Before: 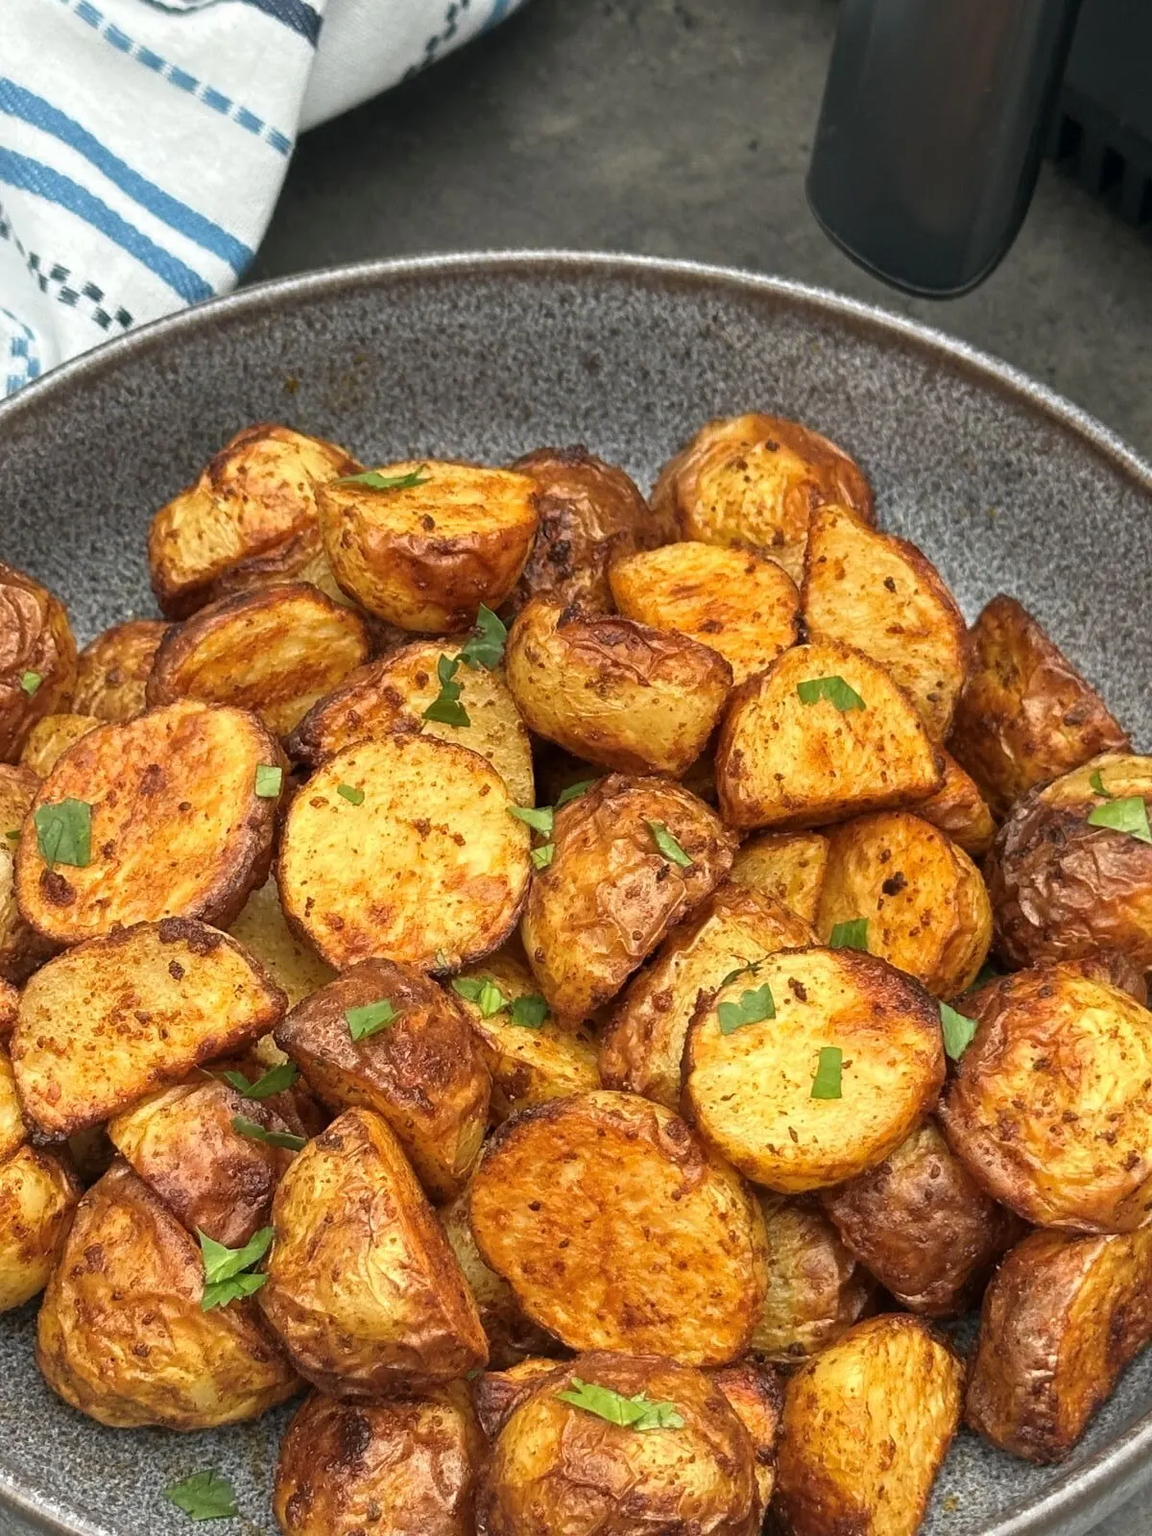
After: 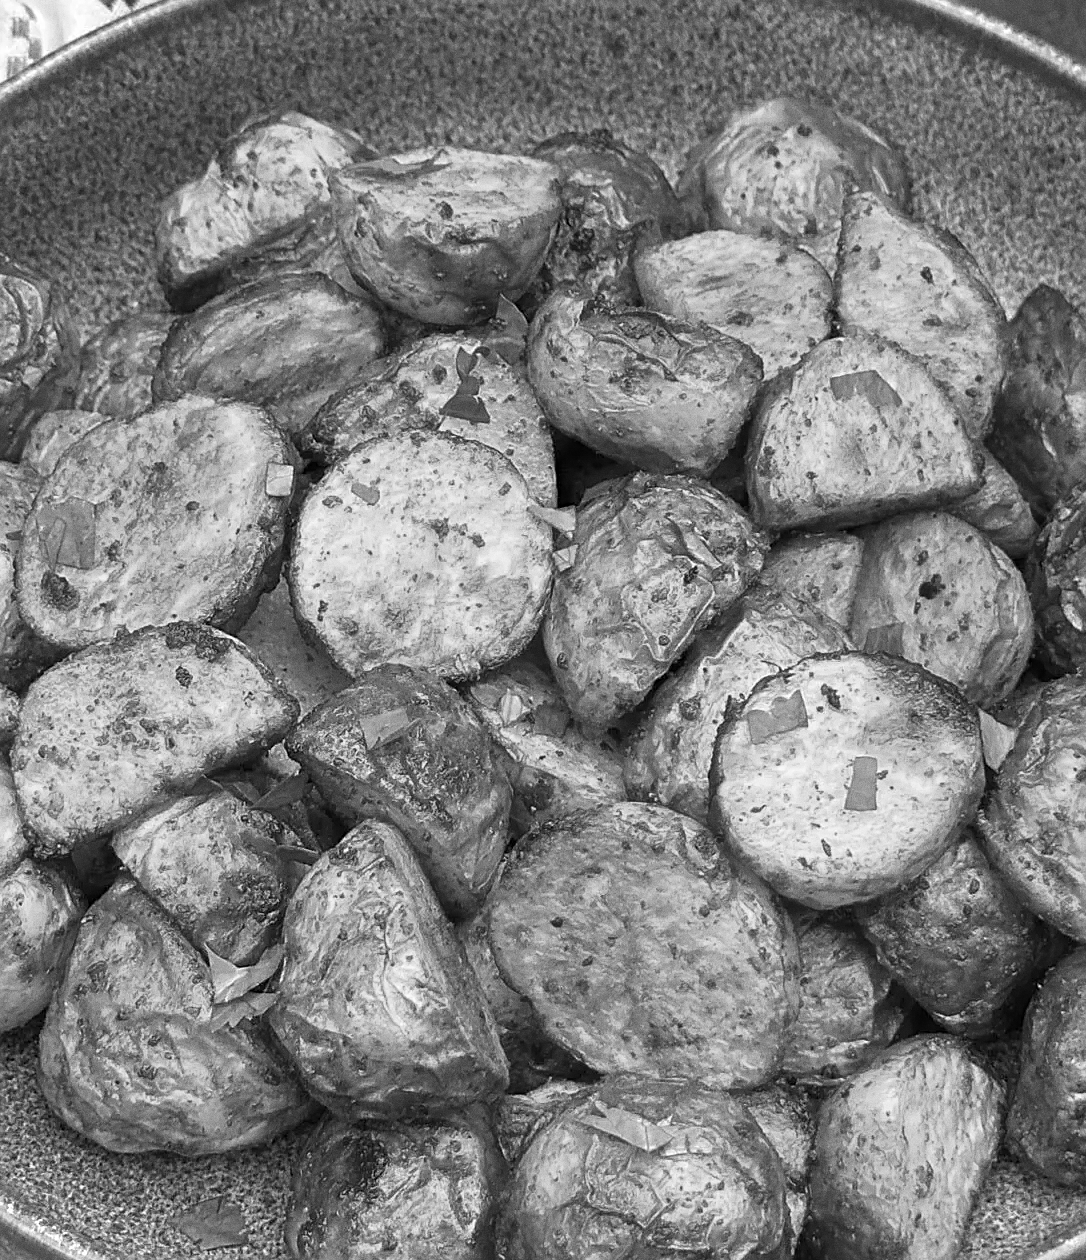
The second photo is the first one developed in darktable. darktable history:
monochrome: on, module defaults
exposure: compensate highlight preservation false
crop: top 20.916%, right 9.437%, bottom 0.316%
grain: coarseness 0.09 ISO
sharpen: on, module defaults
